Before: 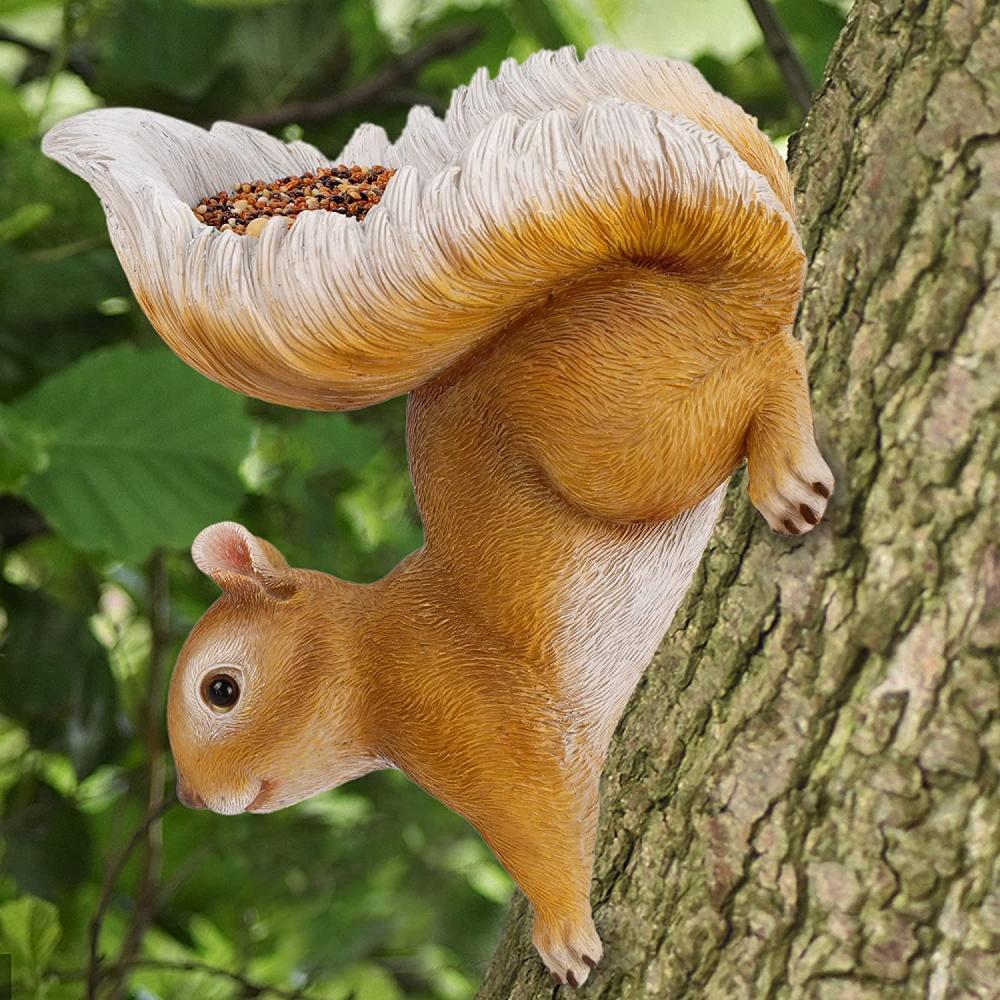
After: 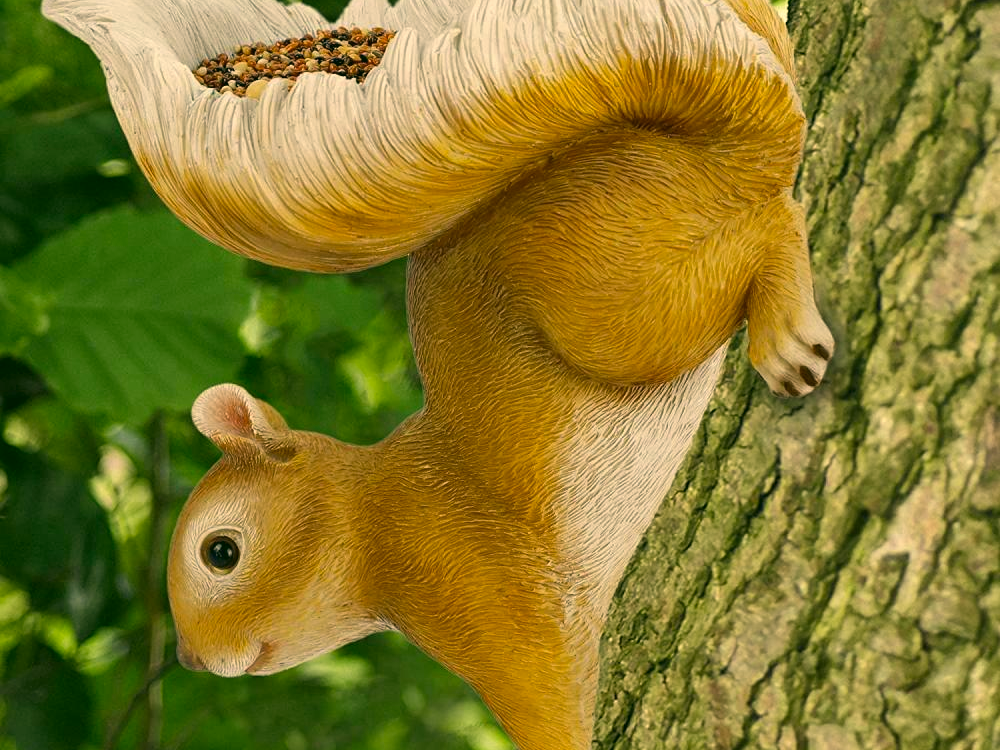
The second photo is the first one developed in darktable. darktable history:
crop: top 13.819%, bottom 11.169%
color correction: highlights a* 5.3, highlights b* 24.26, shadows a* -15.58, shadows b* 4.02
